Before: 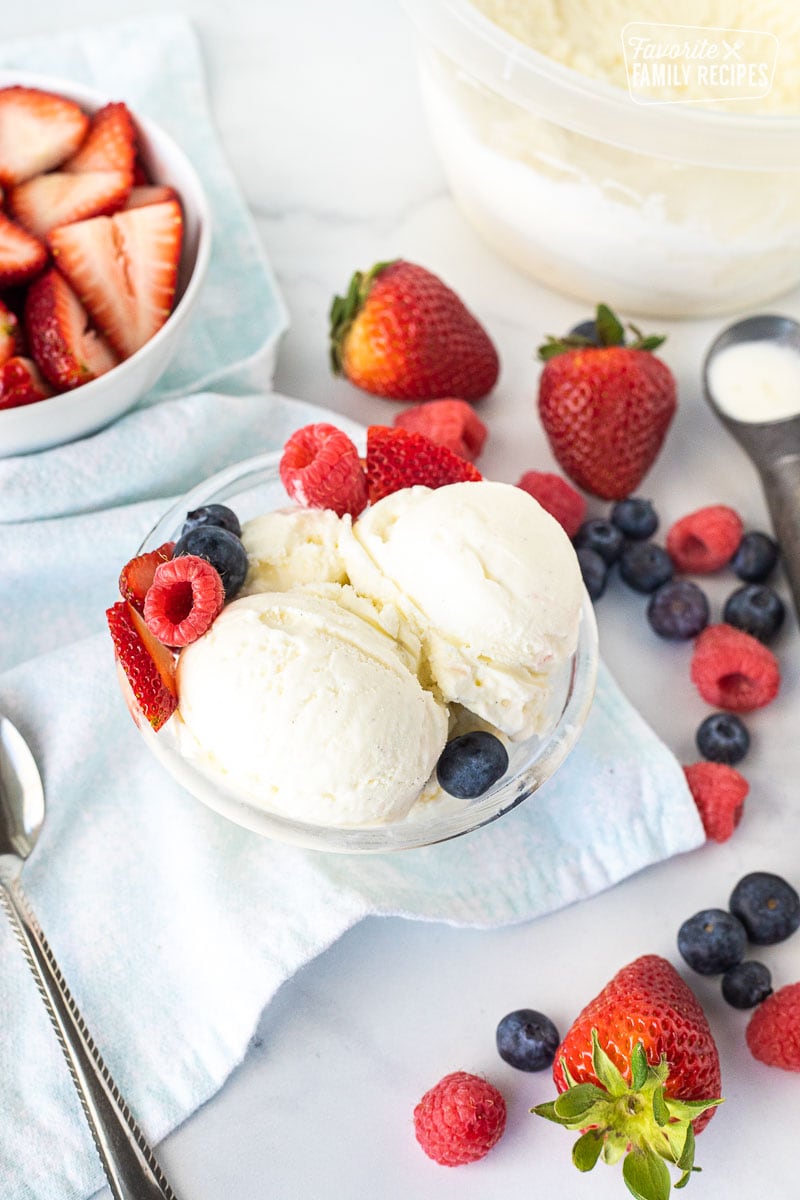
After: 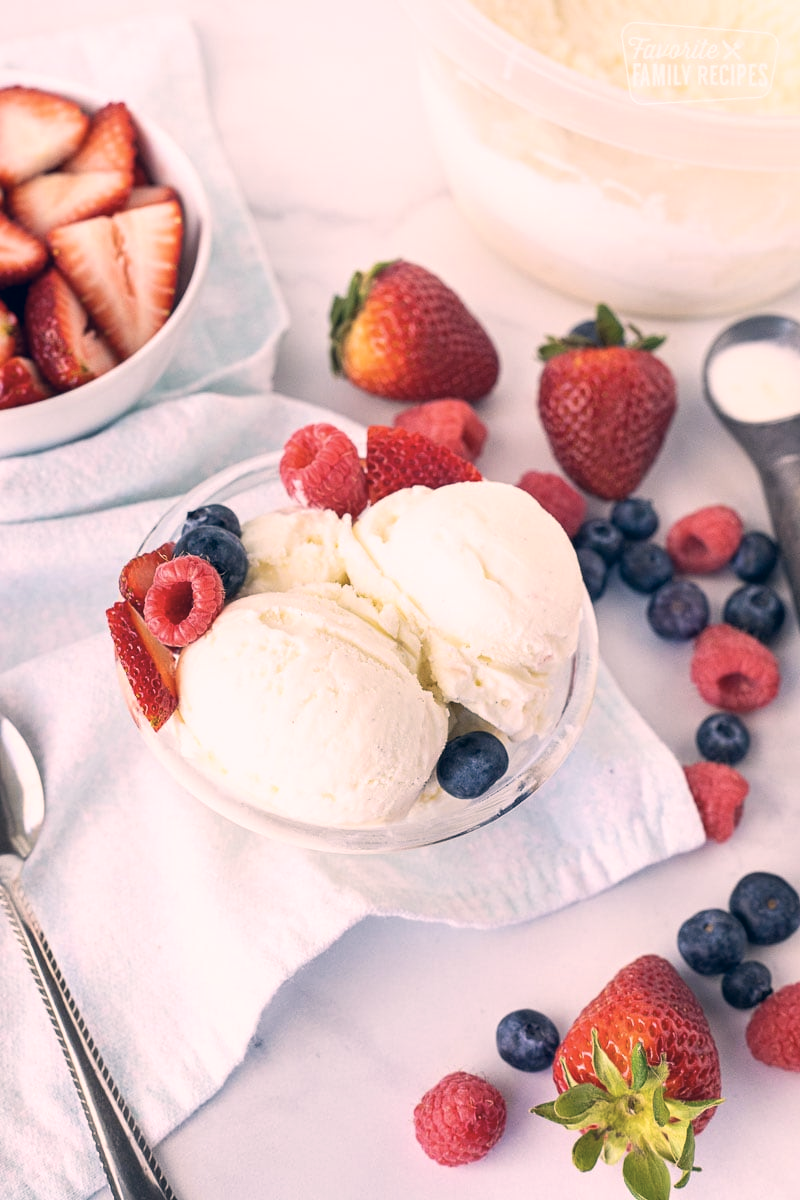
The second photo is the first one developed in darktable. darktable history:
color correction: highlights a* 14.06, highlights b* 6.02, shadows a* -6.01, shadows b* -15.55, saturation 0.827
